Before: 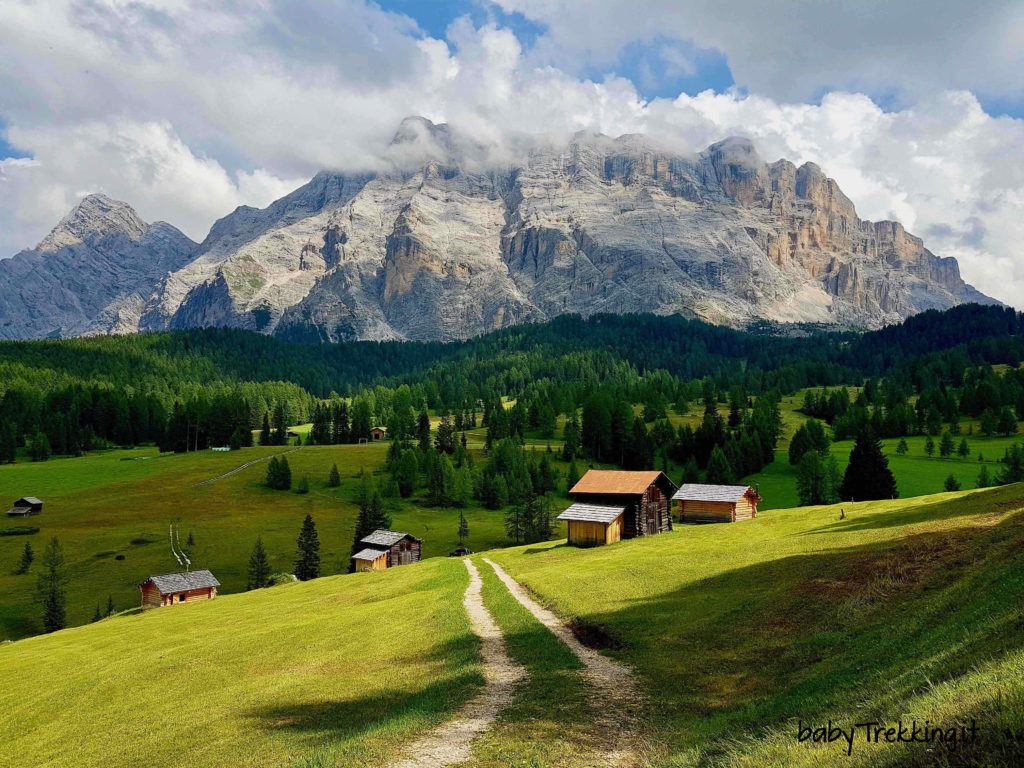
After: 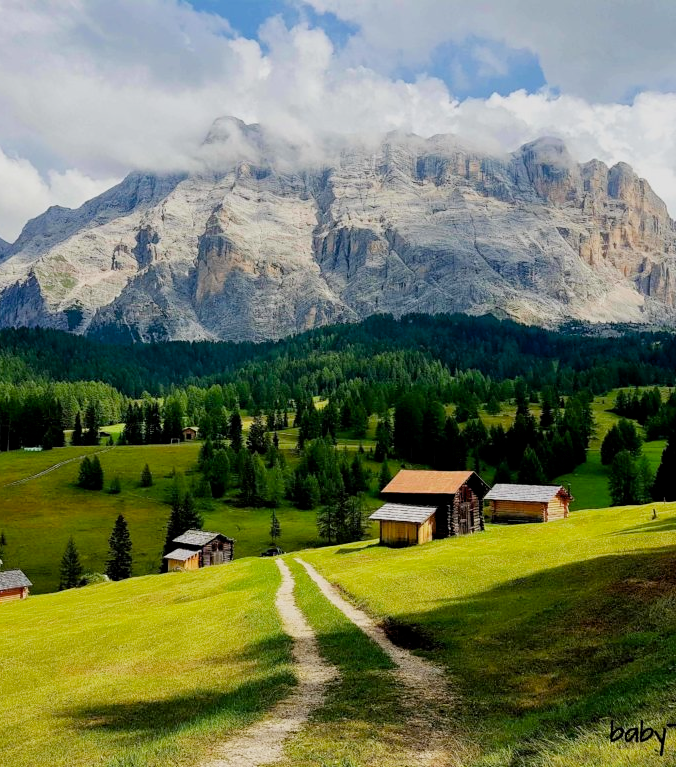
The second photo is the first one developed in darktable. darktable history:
exposure: exposure 0.3 EV, compensate highlight preservation false
filmic rgb: white relative exposure 3.9 EV, hardness 4.26
crop and rotate: left 18.442%, right 15.508%
